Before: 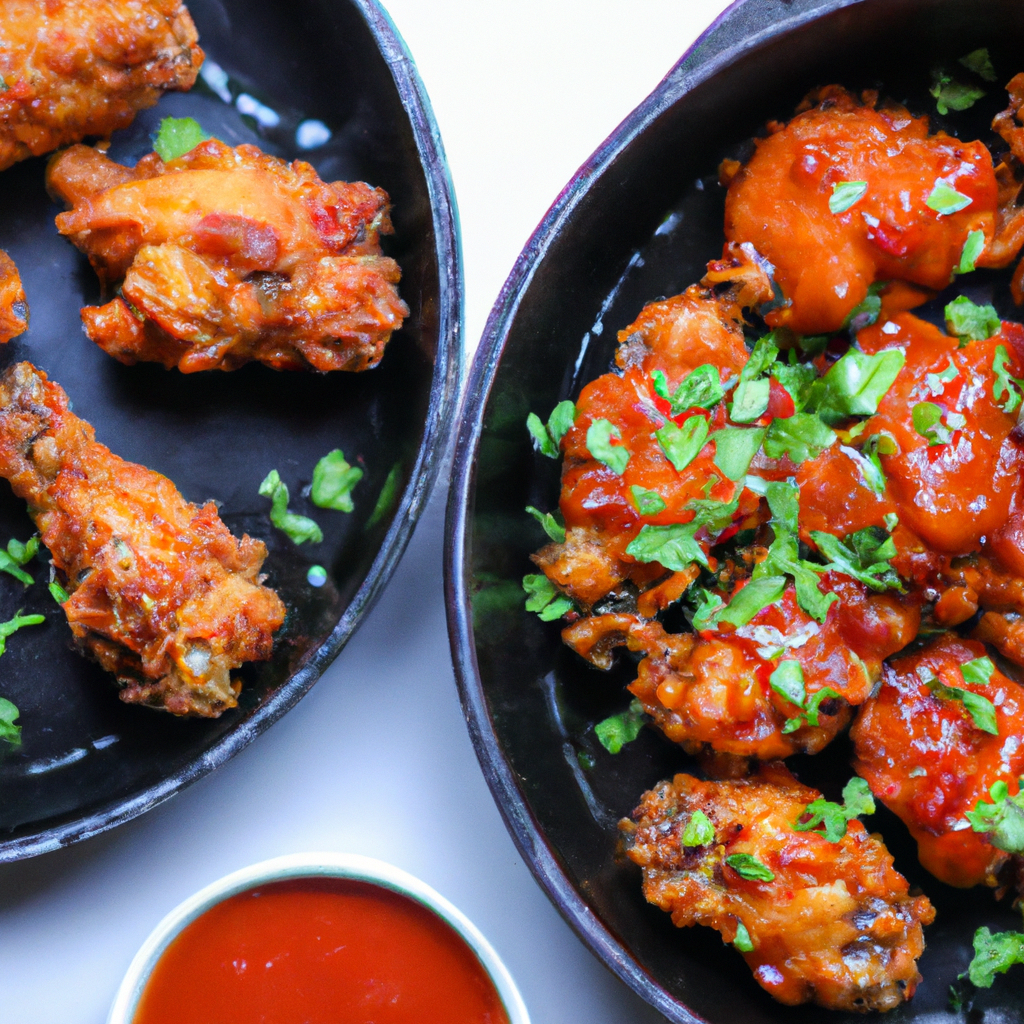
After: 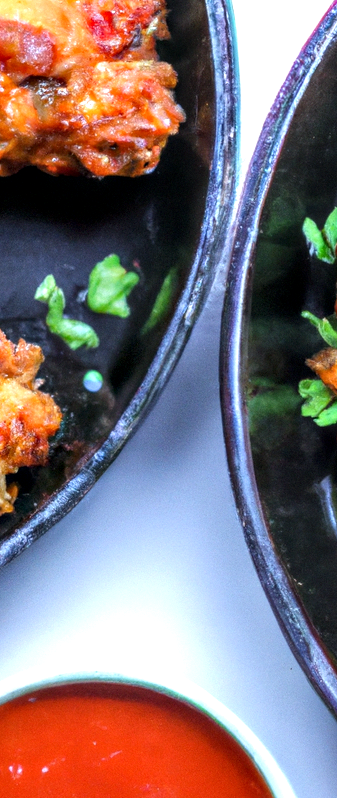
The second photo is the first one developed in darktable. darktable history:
exposure: black level correction 0.001, exposure 0.498 EV, compensate exposure bias true, compensate highlight preservation false
local contrast: highlights 62%, detail 143%, midtone range 0.435
crop and rotate: left 21.927%, top 19.095%, right 45.085%, bottom 2.967%
levels: black 0.045%
